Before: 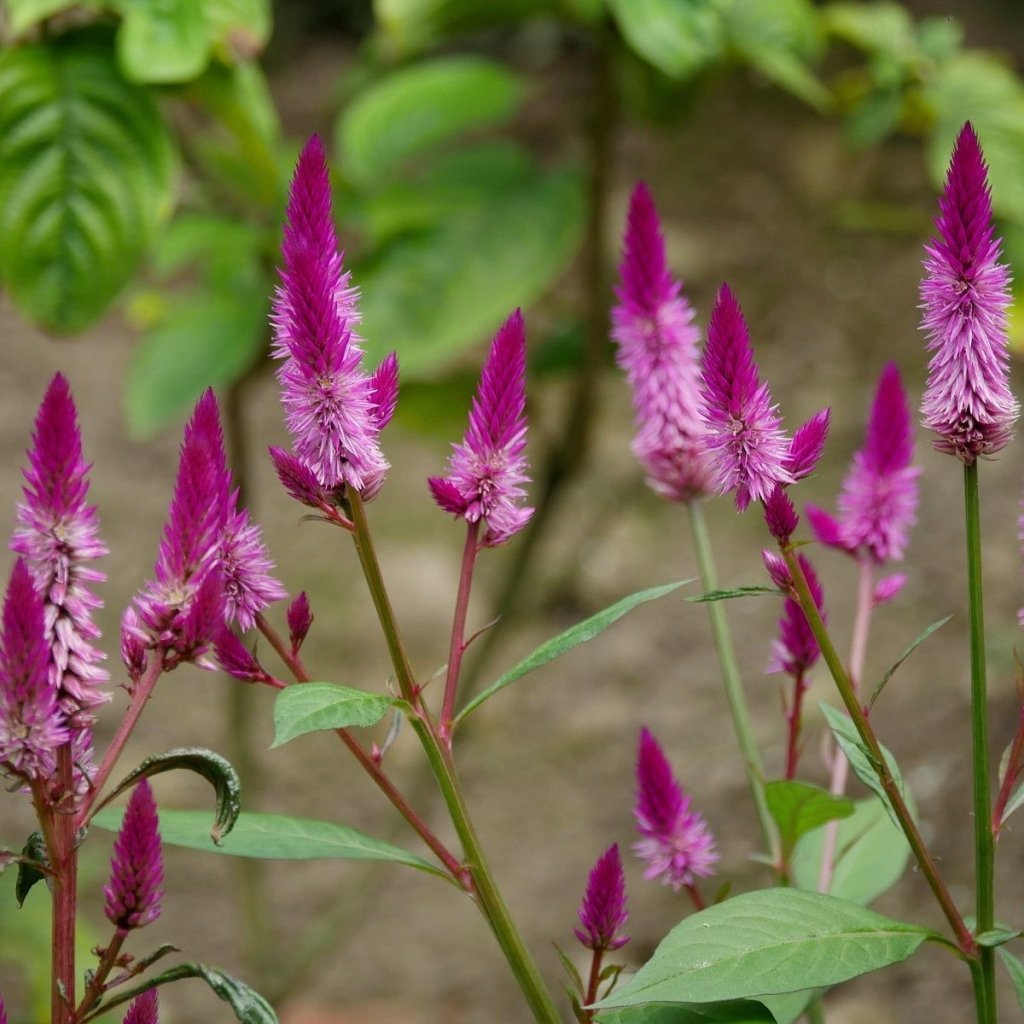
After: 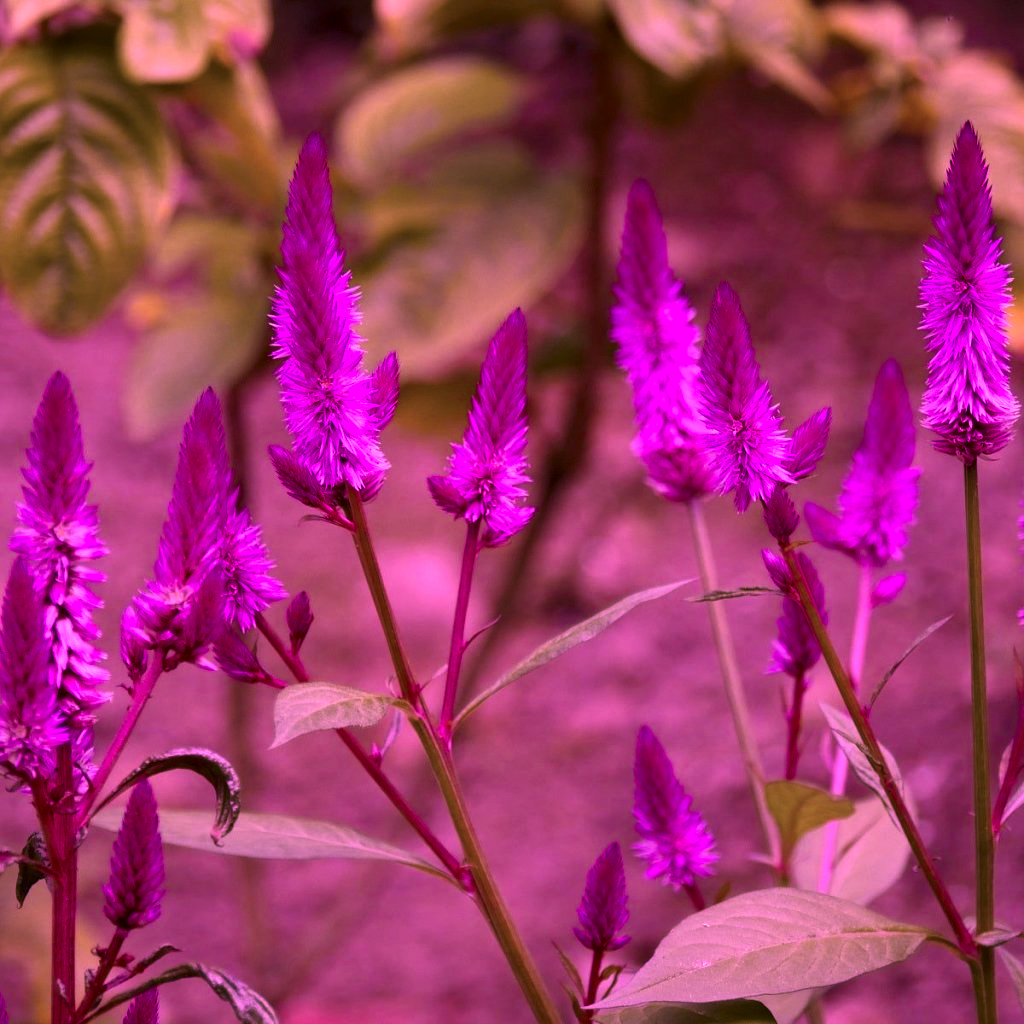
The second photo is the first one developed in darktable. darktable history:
contrast brightness saturation: contrast 0.07, brightness -0.14, saturation 0.11
exposure: exposure 0.191 EV, compensate highlight preservation false
color calibration: illuminant custom, x 0.261, y 0.521, temperature 7054.11 K
